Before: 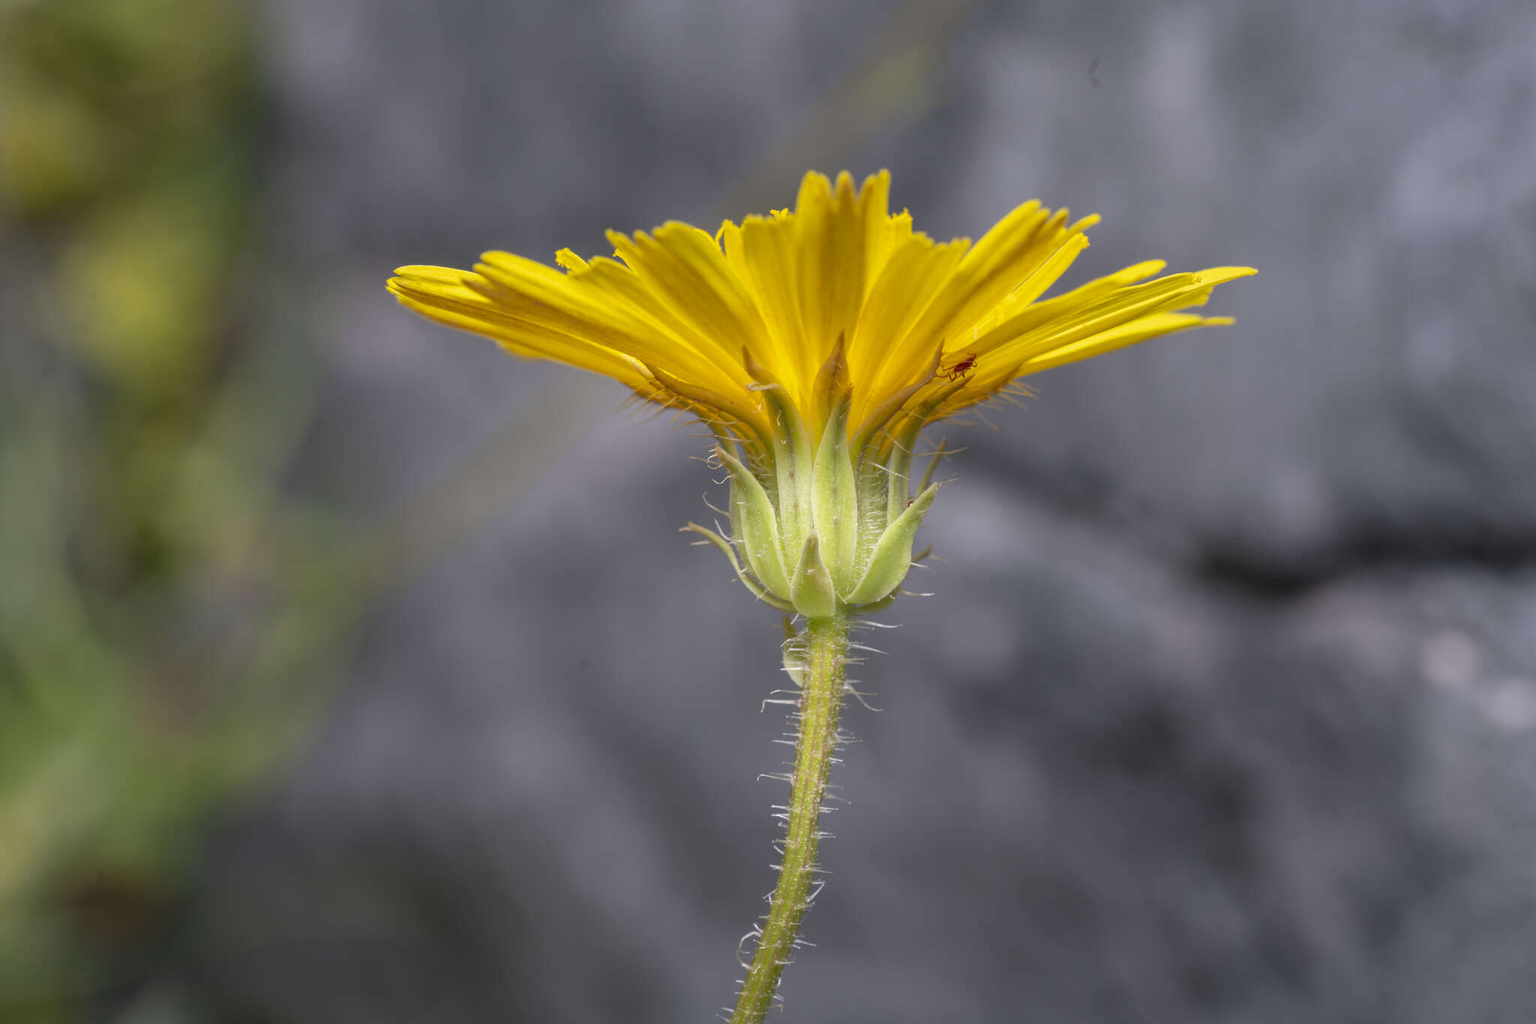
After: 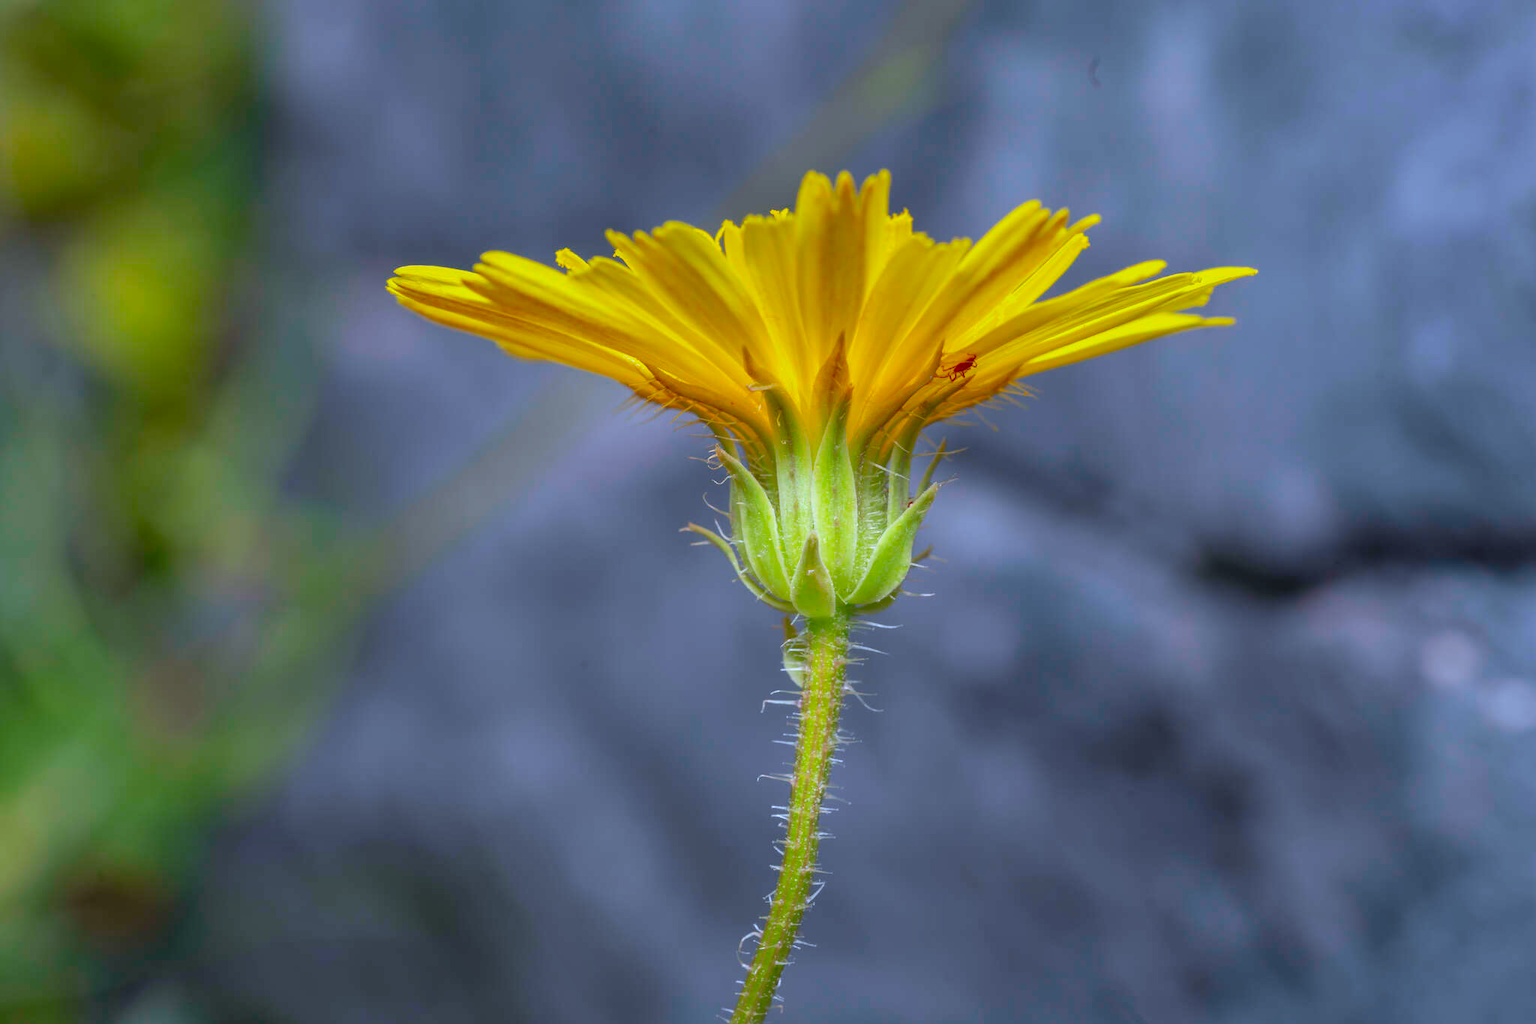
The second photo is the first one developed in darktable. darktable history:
shadows and highlights: shadows 37.27, highlights -28.18, soften with gaussian
white balance: red 0.931, blue 1.11
contrast brightness saturation: saturation 0.5
